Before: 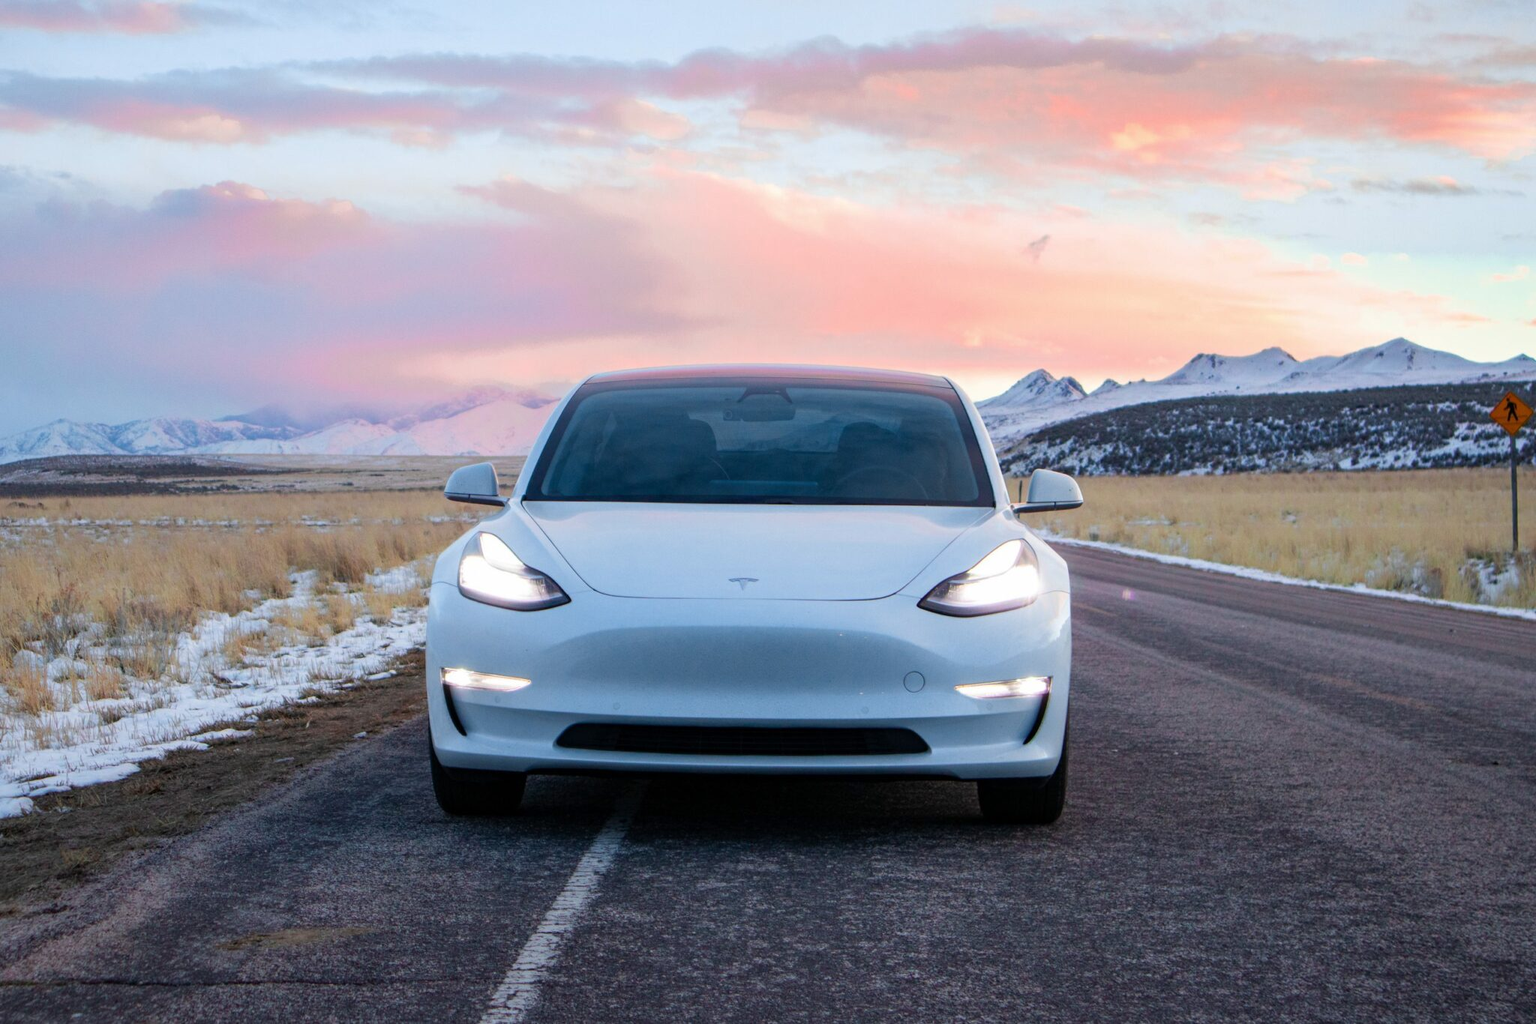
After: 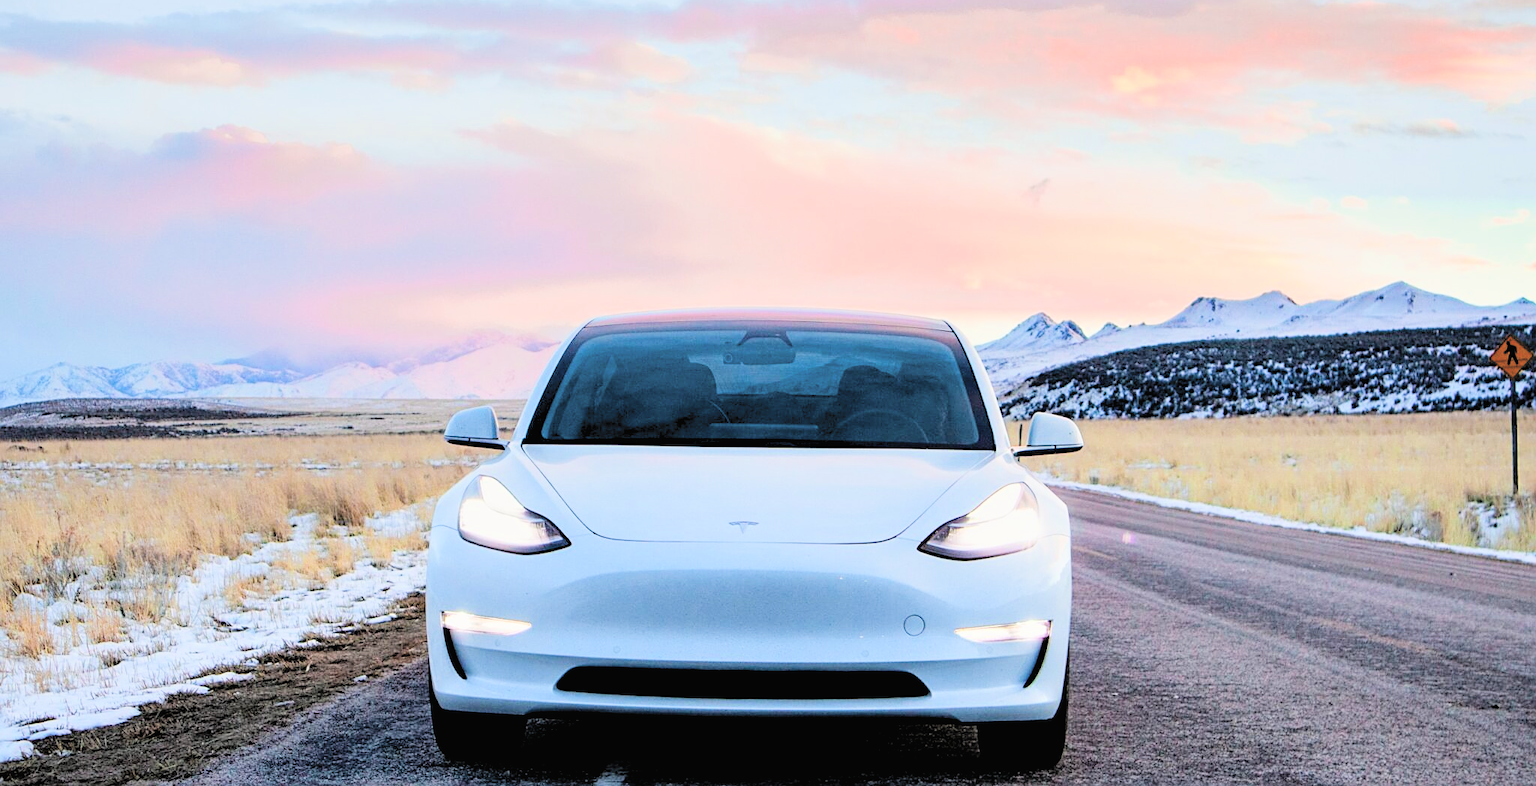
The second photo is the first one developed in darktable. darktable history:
color zones: curves: ch0 [(0, 0.48) (0.209, 0.398) (0.305, 0.332) (0.429, 0.493) (0.571, 0.5) (0.714, 0.5) (0.857, 0.5) (1, 0.48)]; ch1 [(0, 0.736) (0.143, 0.625) (0.225, 0.371) (0.429, 0.256) (0.571, 0.241) (0.714, 0.213) (0.857, 0.48) (1, 0.736)]; ch2 [(0, 0.448) (0.143, 0.498) (0.286, 0.5) (0.429, 0.5) (0.571, 0.5) (0.714, 0.5) (0.857, 0.5) (1, 0.448)], mix -120.87%
contrast brightness saturation: brightness 0.283
exposure: black level correction 0, exposure 0.694 EV, compensate highlight preservation false
sharpen: on, module defaults
filmic rgb: black relative exposure -7.65 EV, white relative exposure 4.56 EV, threshold 2.98 EV, hardness 3.61, enable highlight reconstruction true
crop: top 5.57%, bottom 17.67%
contrast equalizer: y [[0.6 ×6], [0.55 ×6], [0 ×6], [0 ×6], [0 ×6]]
